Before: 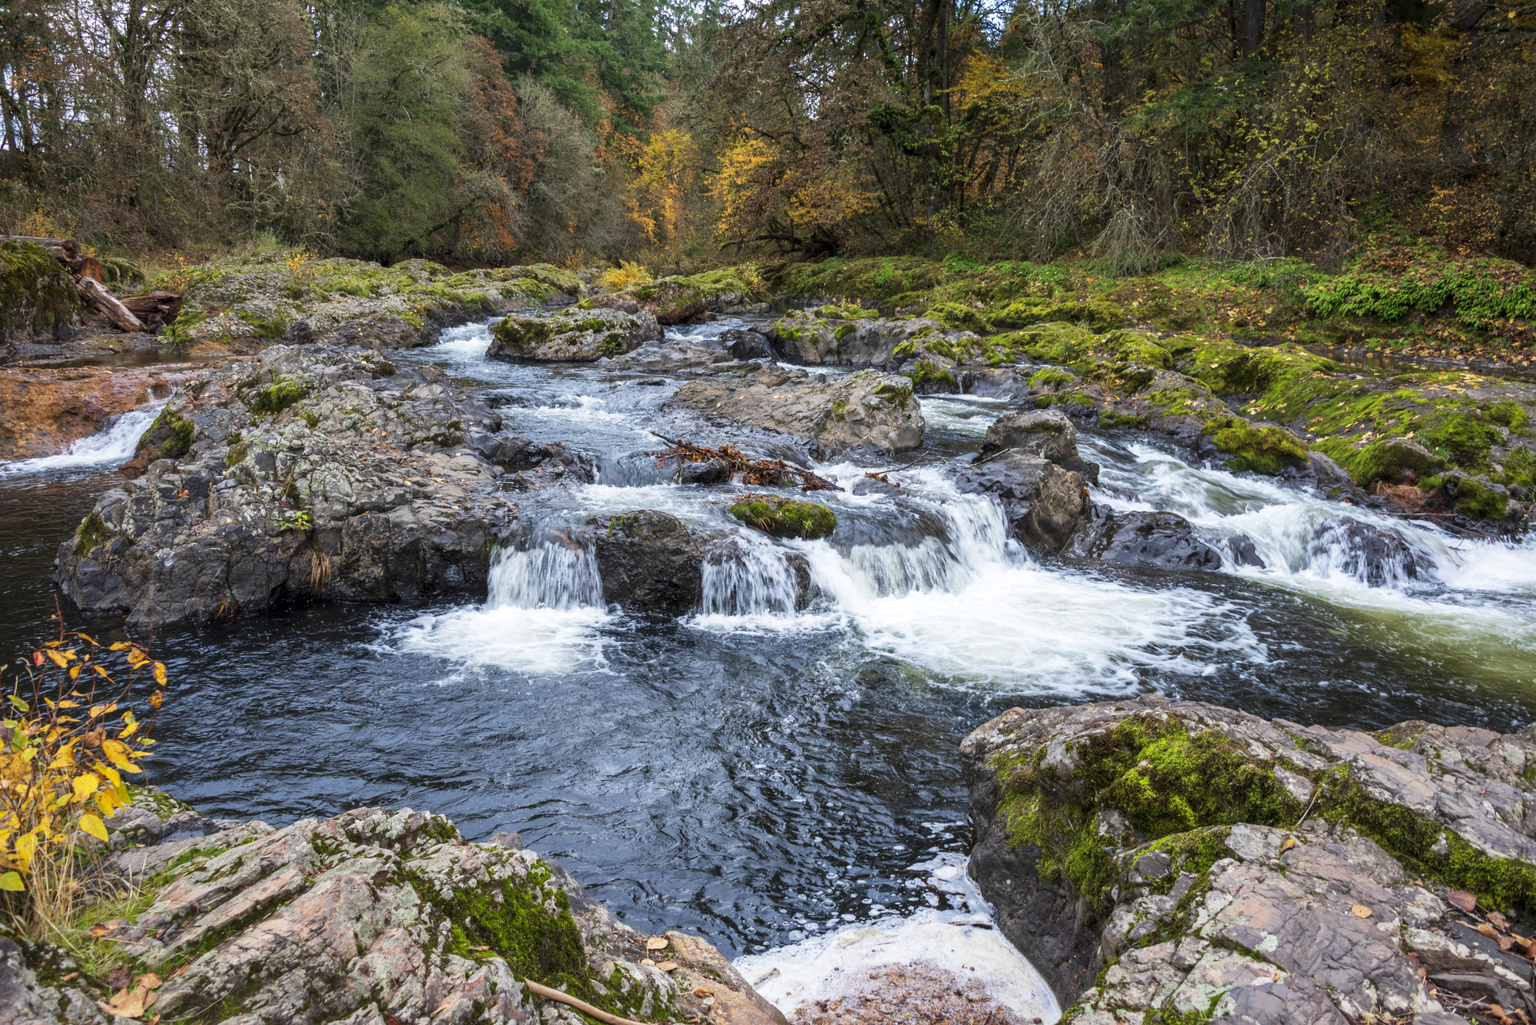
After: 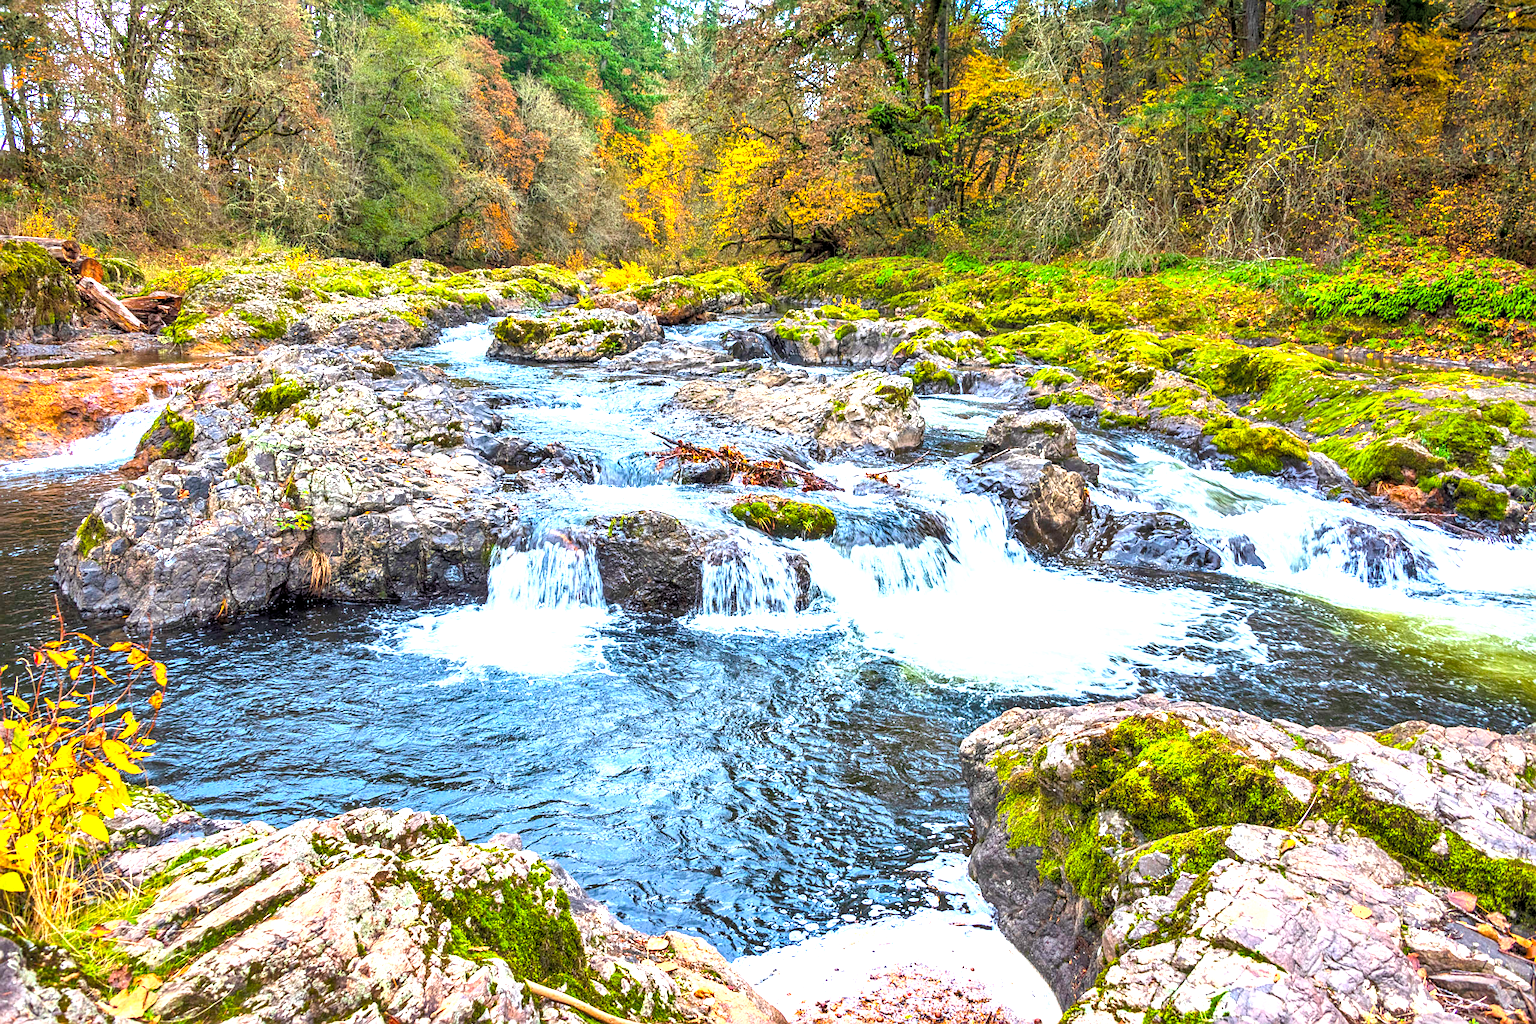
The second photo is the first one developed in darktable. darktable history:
contrast brightness saturation: brightness 0.13
shadows and highlights: shadows 49, highlights -41, soften with gaussian
exposure: exposure 1.5 EV, compensate highlight preservation false
crop: bottom 0.071%
local contrast: on, module defaults
sharpen: on, module defaults
color balance rgb: linear chroma grading › global chroma 15%, perceptual saturation grading › global saturation 30%
